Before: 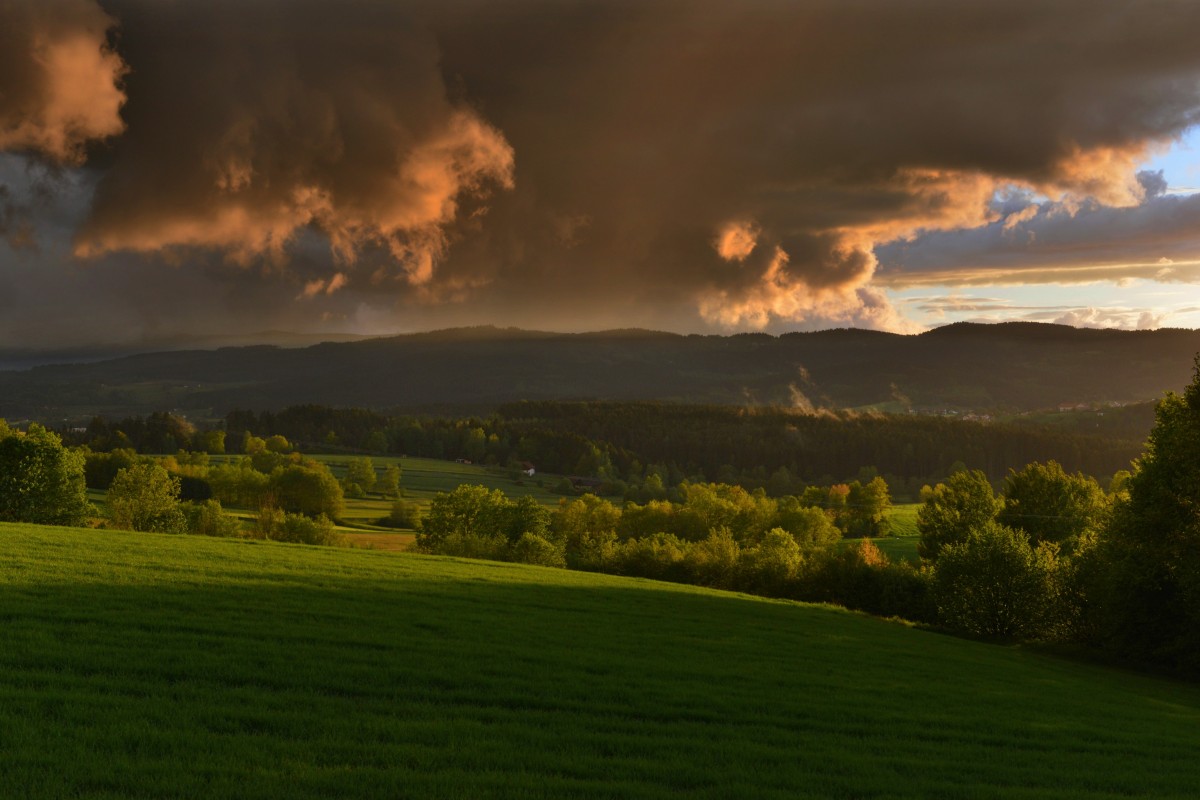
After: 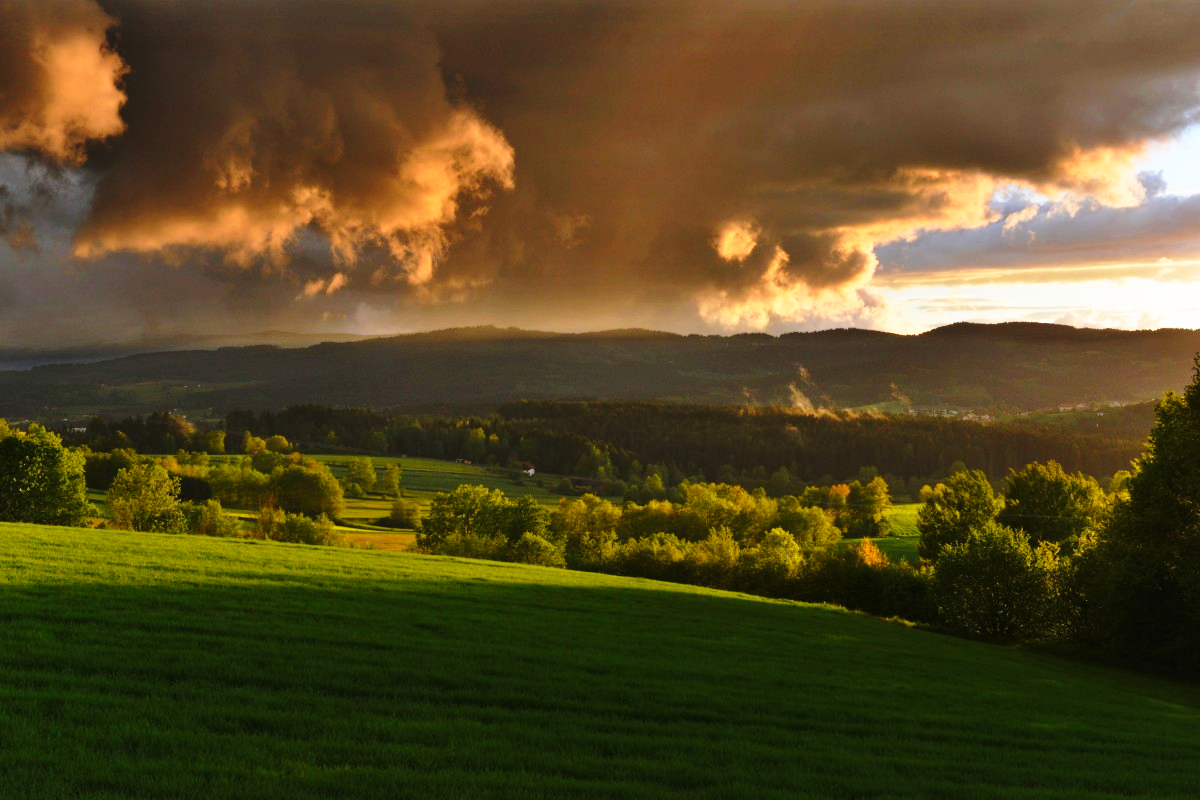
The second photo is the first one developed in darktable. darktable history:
base curve: curves: ch0 [(0, 0) (0.026, 0.03) (0.109, 0.232) (0.351, 0.748) (0.669, 0.968) (1, 1)], preserve colors none
